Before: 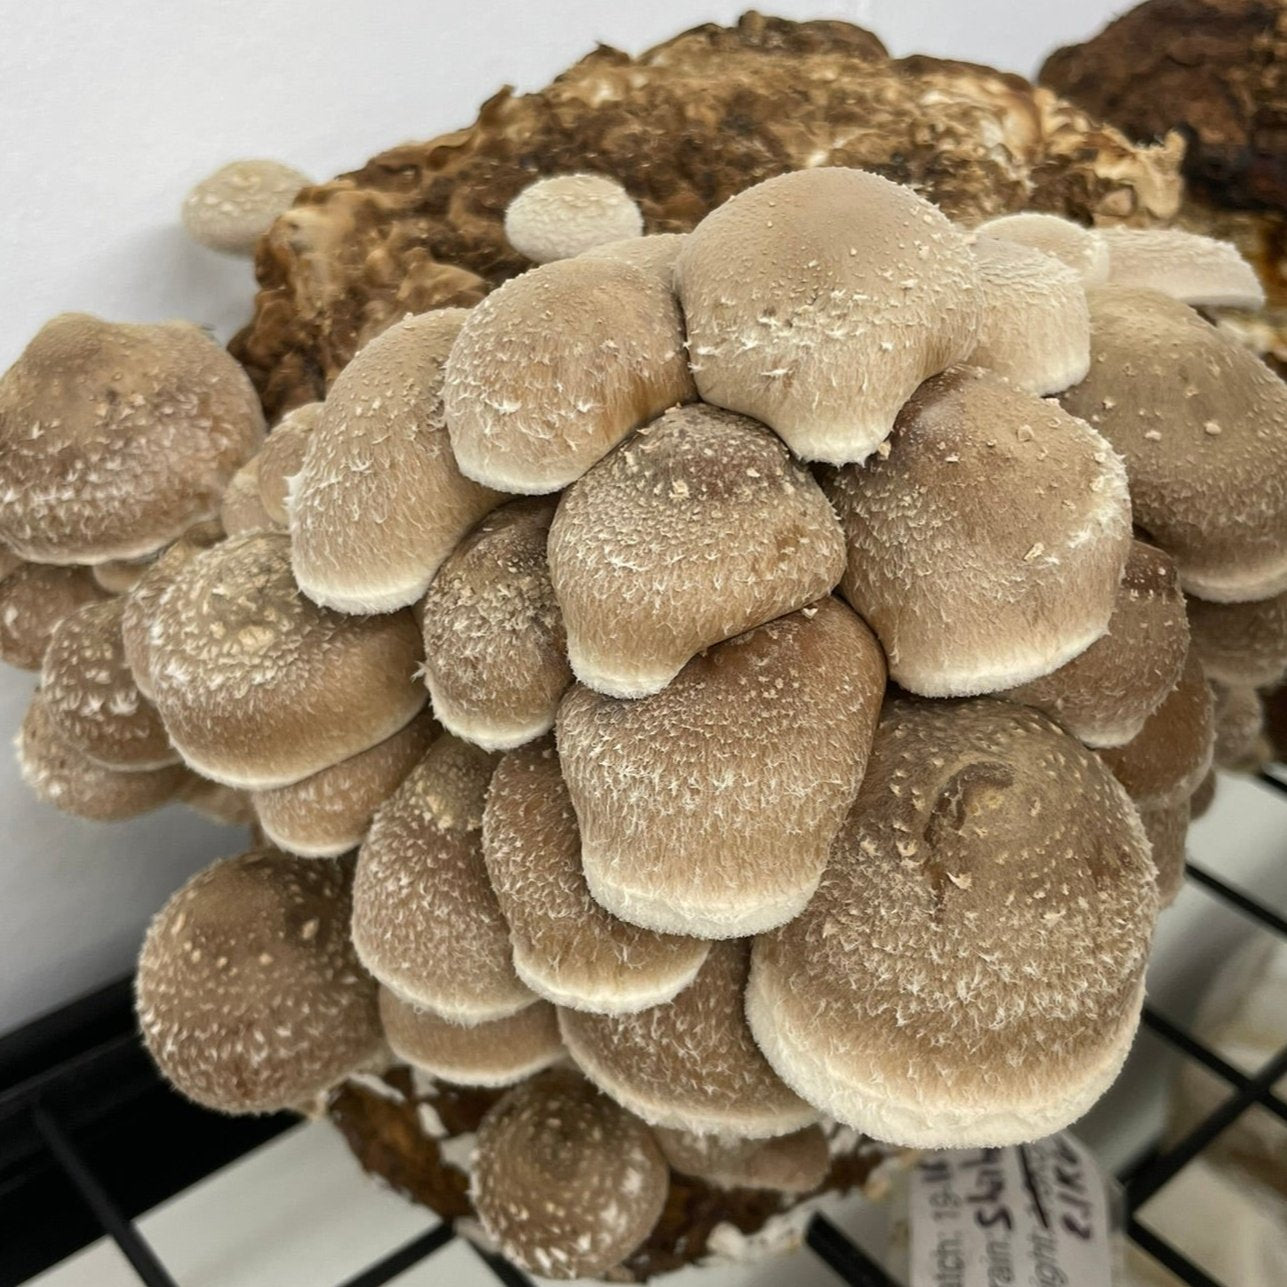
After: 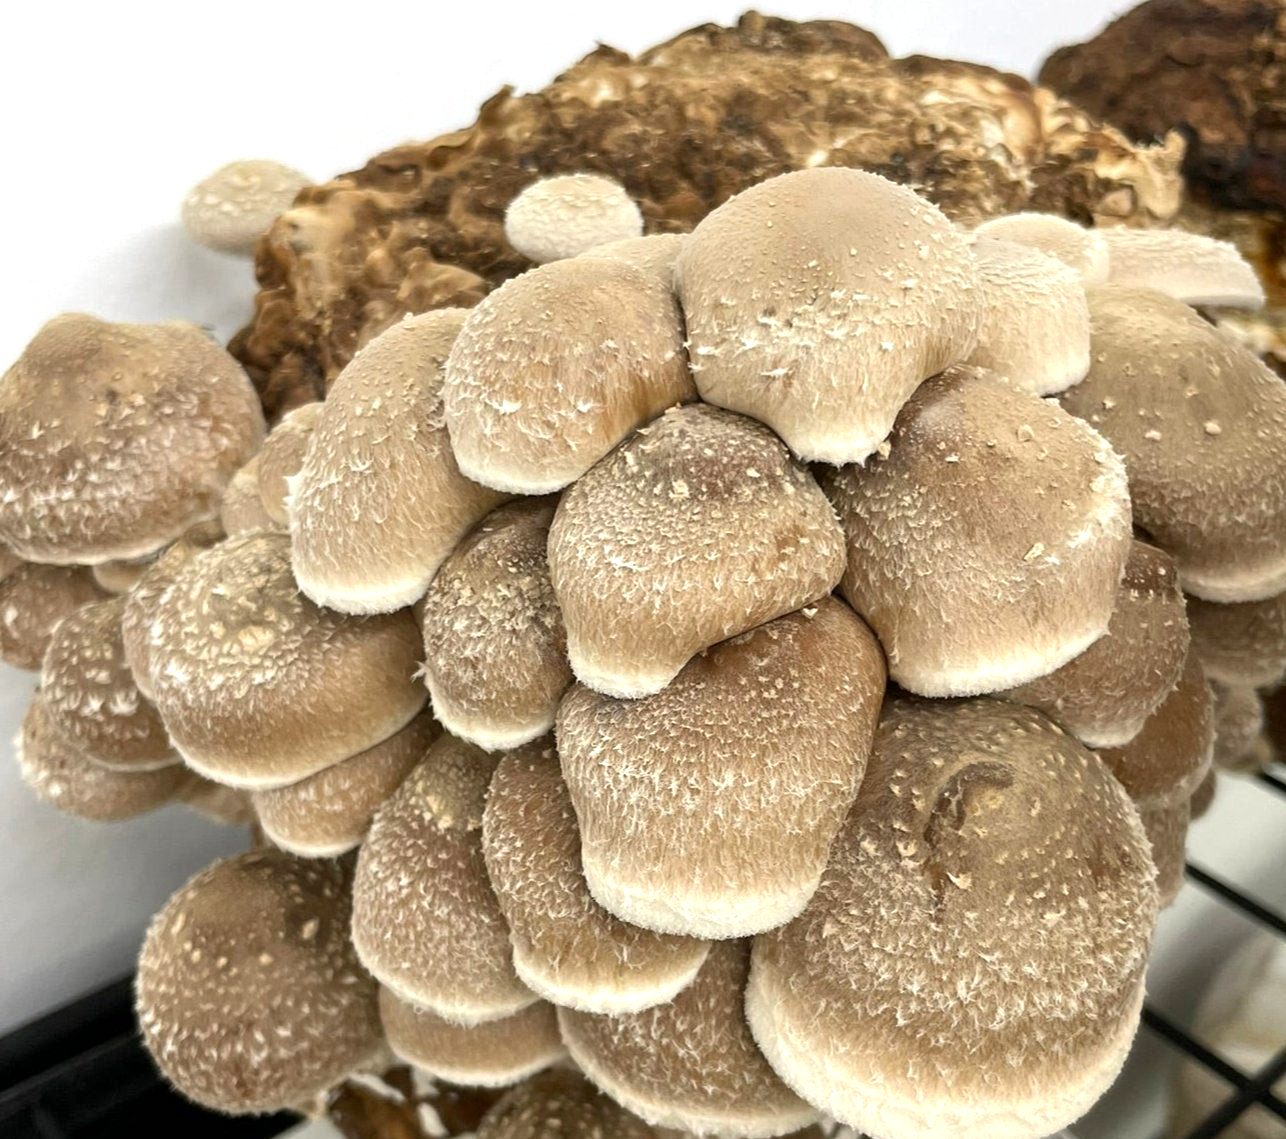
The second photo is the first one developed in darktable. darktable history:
exposure: black level correction 0.001, exposure 0.5 EV, compensate exposure bias true, compensate highlight preservation false
crop and rotate: top 0%, bottom 11.49%
